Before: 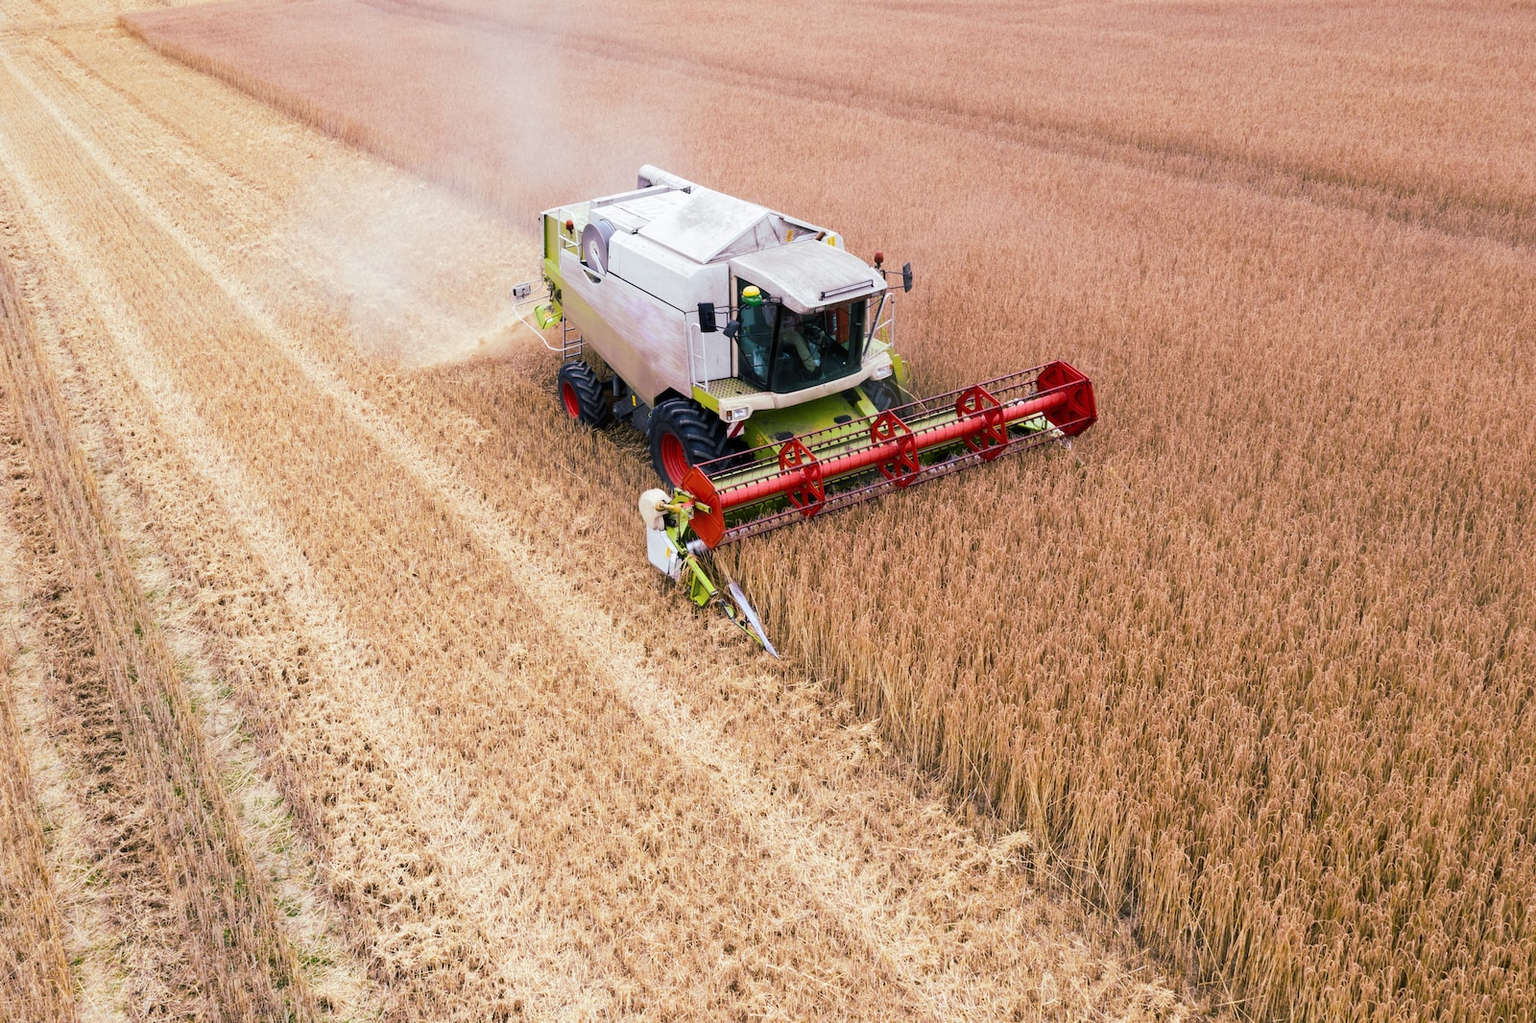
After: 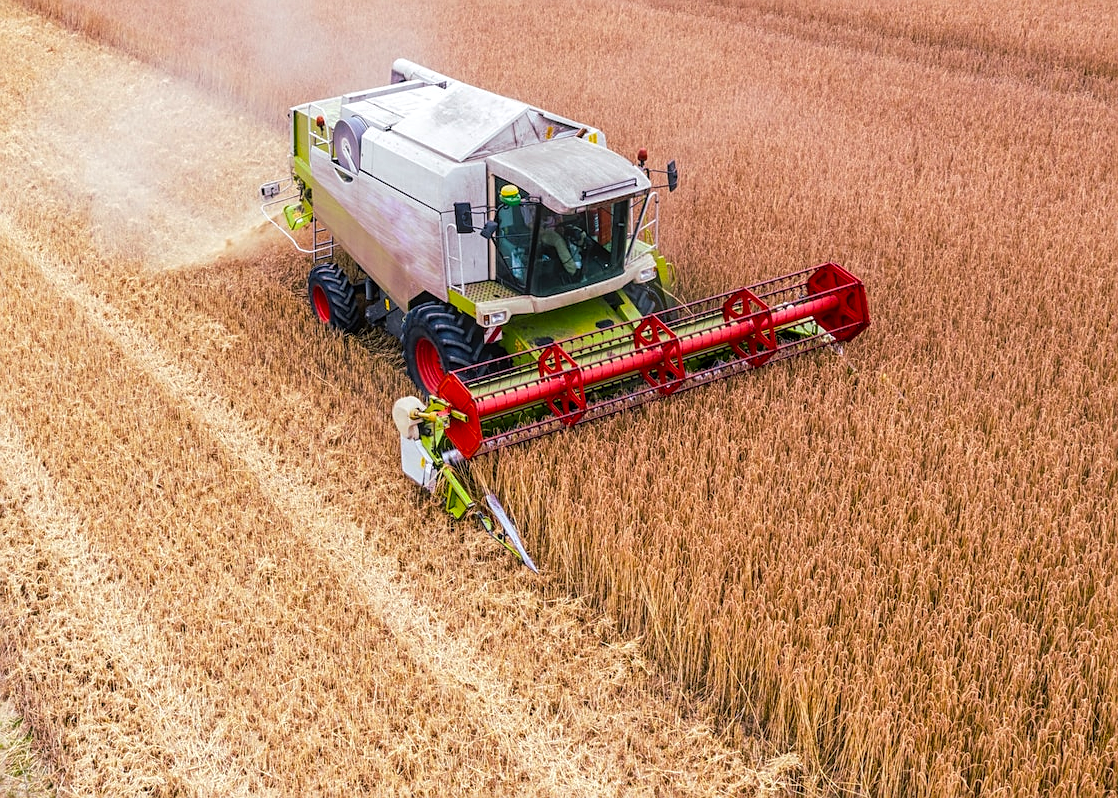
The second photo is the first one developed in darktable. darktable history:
sharpen: on, module defaults
crop and rotate: left 17.116%, top 10.689%, right 12.991%, bottom 14.452%
local contrast: highlights 2%, shadows 1%, detail 133%
color correction: highlights b* 0.015, saturation 1.26
